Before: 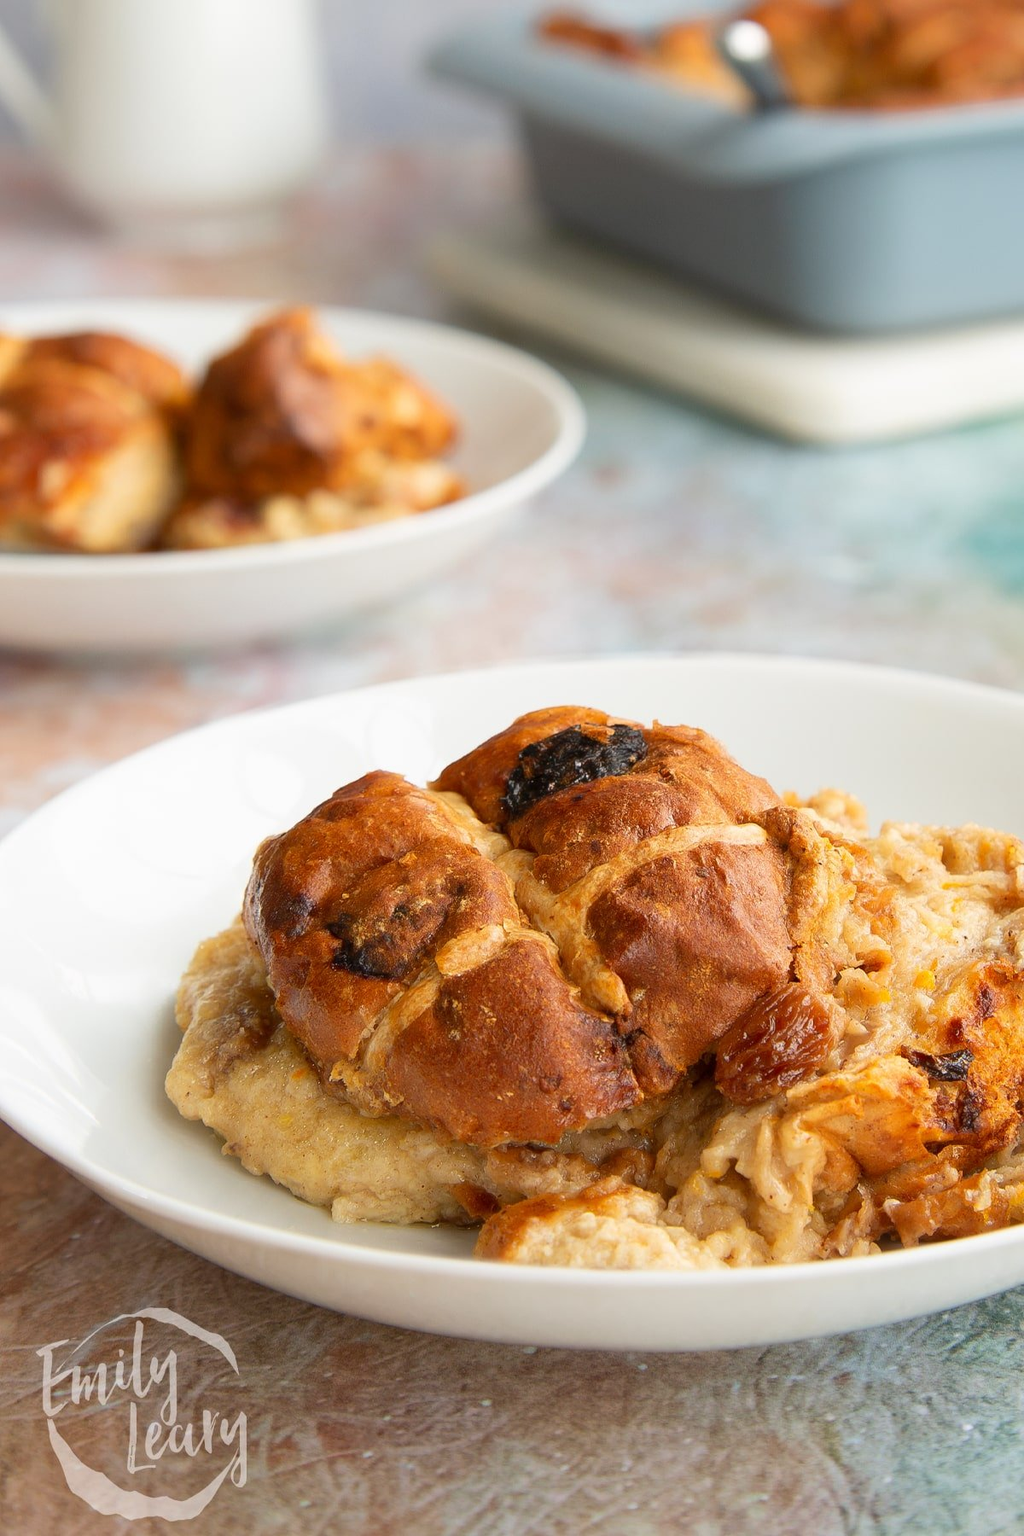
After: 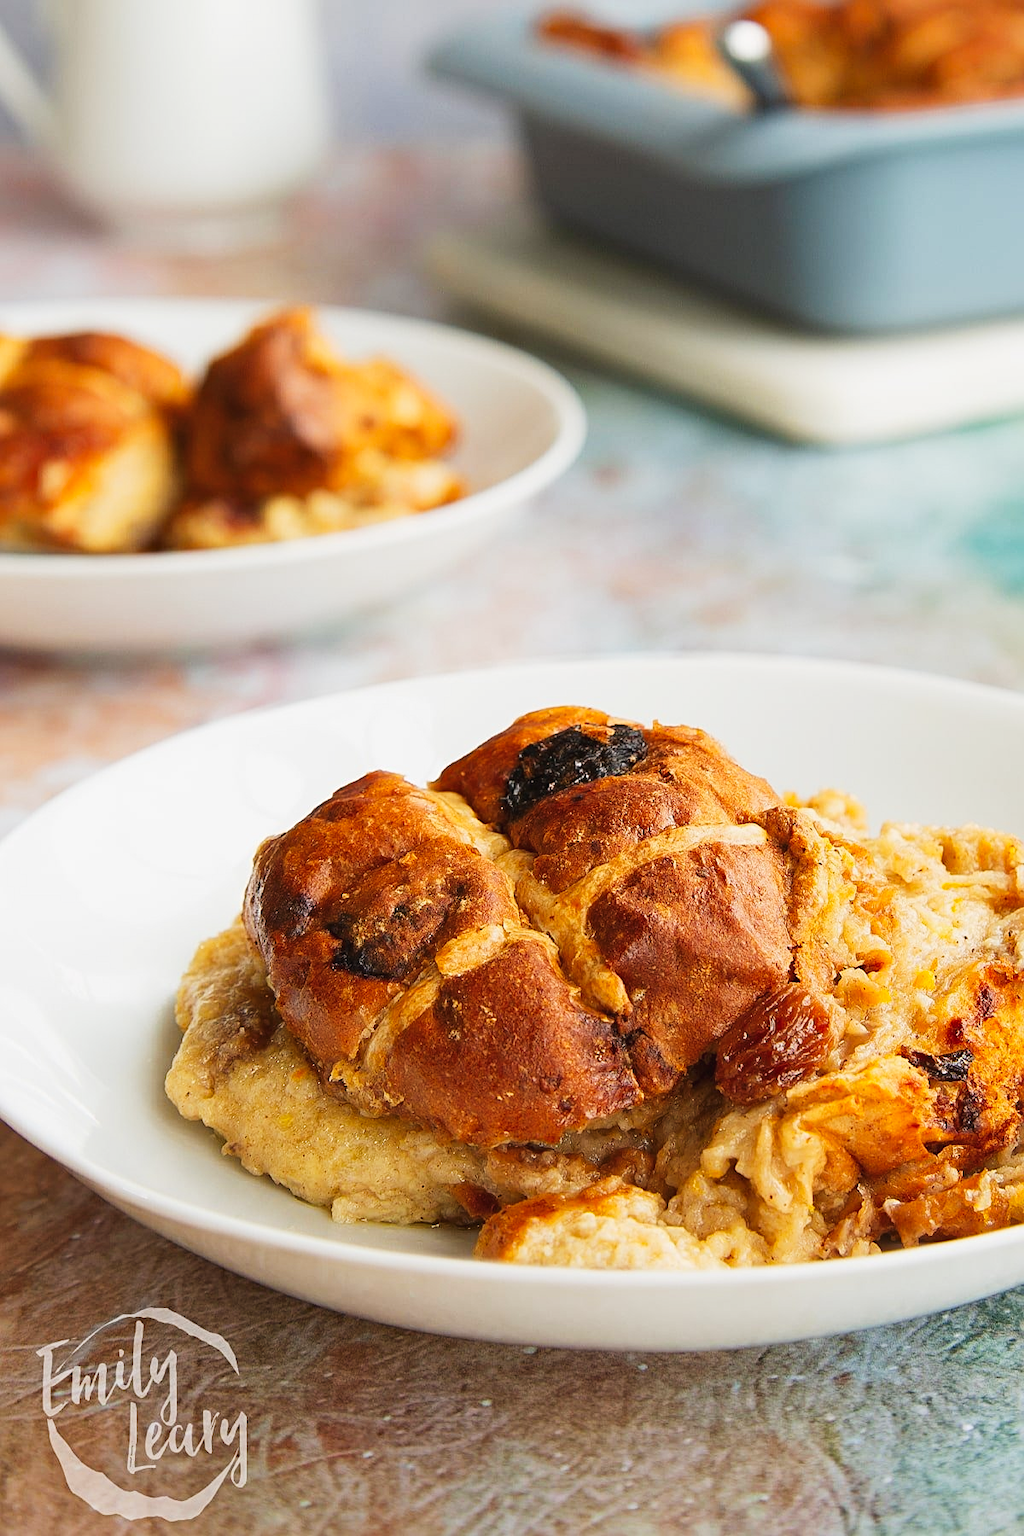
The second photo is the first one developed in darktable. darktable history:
tone curve: curves: ch0 [(0, 0.023) (0.217, 0.19) (0.754, 0.801) (1, 0.977)]; ch1 [(0, 0) (0.392, 0.398) (0.5, 0.5) (0.521, 0.529) (0.56, 0.592) (1, 1)]; ch2 [(0, 0) (0.5, 0.5) (0.579, 0.561) (0.65, 0.657) (1, 1)], preserve colors none
sharpen: radius 2.215, amount 0.386, threshold 0.022
haze removal: compatibility mode true, adaptive false
